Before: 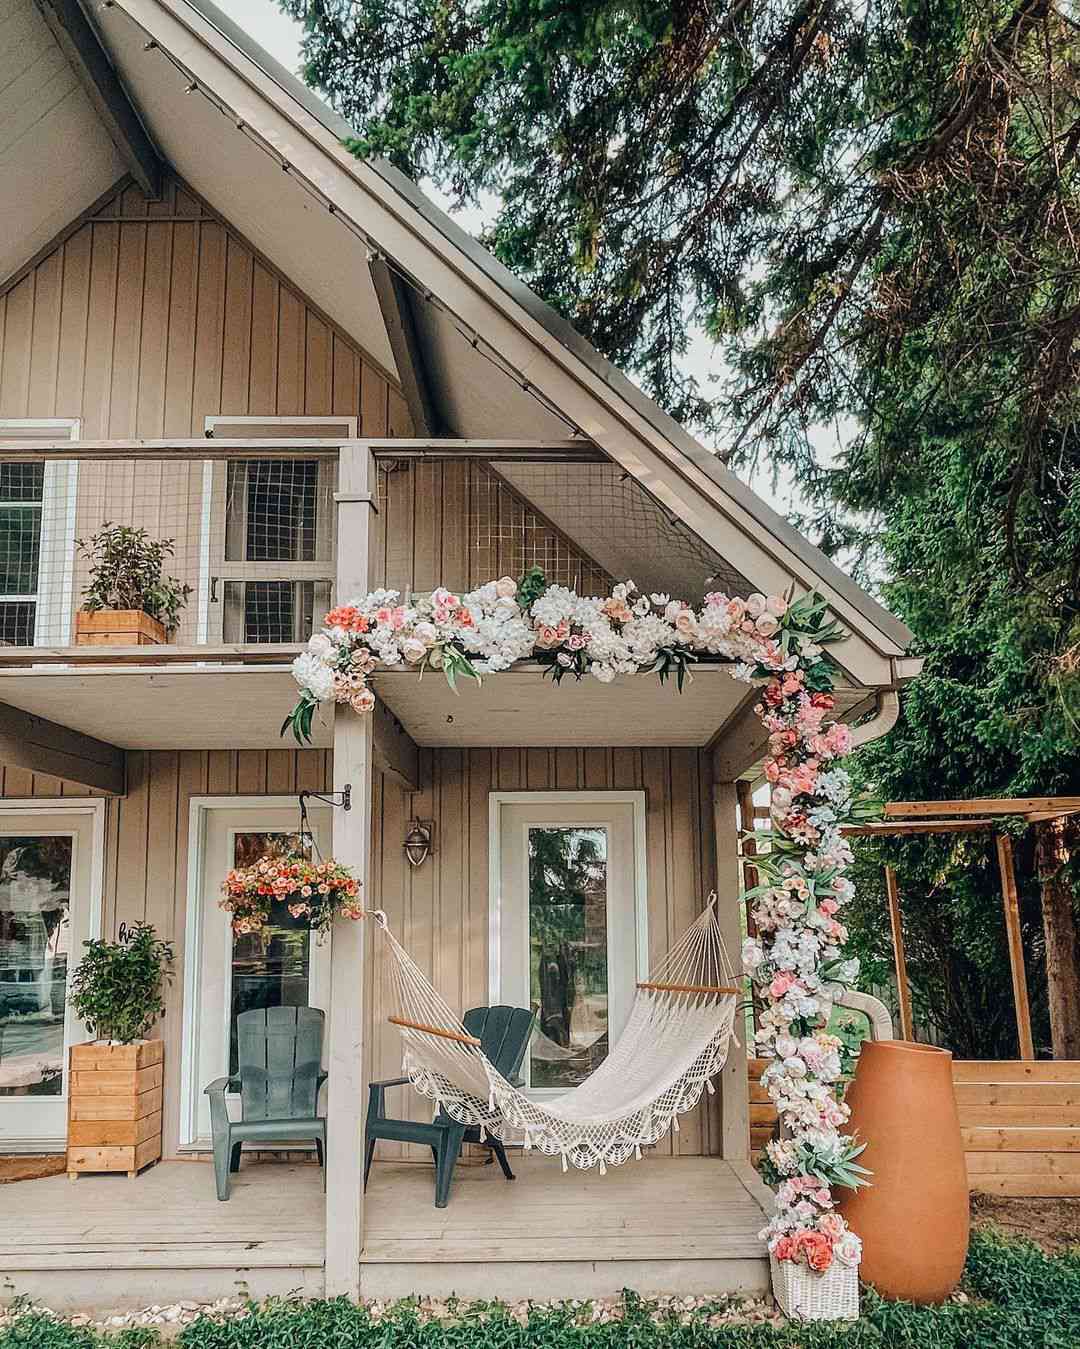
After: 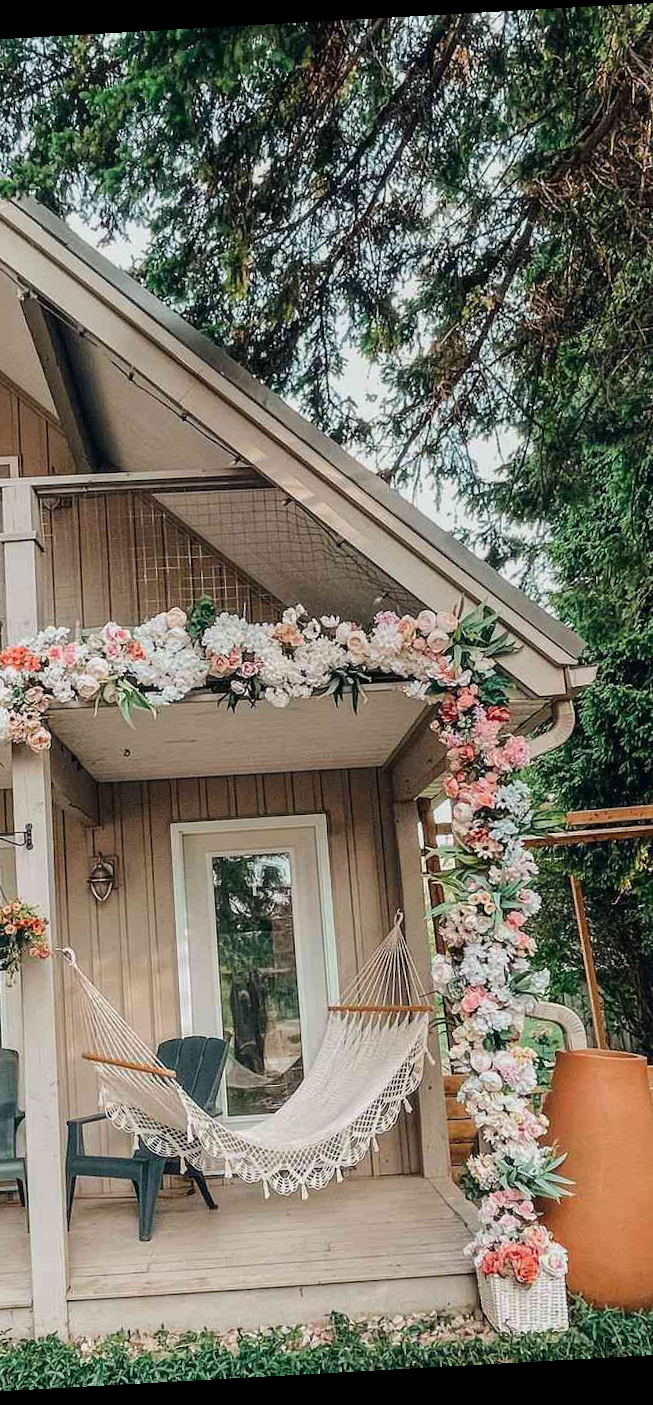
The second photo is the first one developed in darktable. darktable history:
crop: left 31.458%, top 0%, right 11.876%
rotate and perspective: rotation -3.18°, automatic cropping off
